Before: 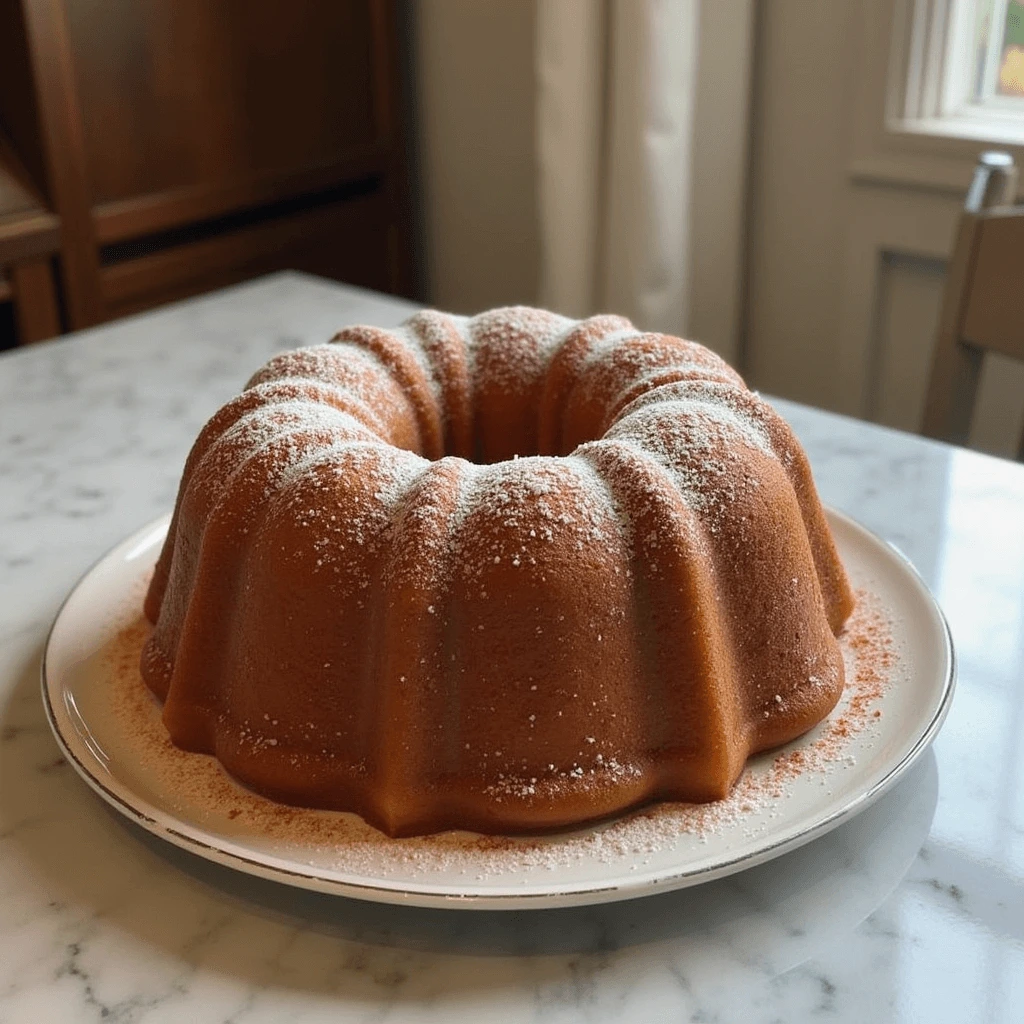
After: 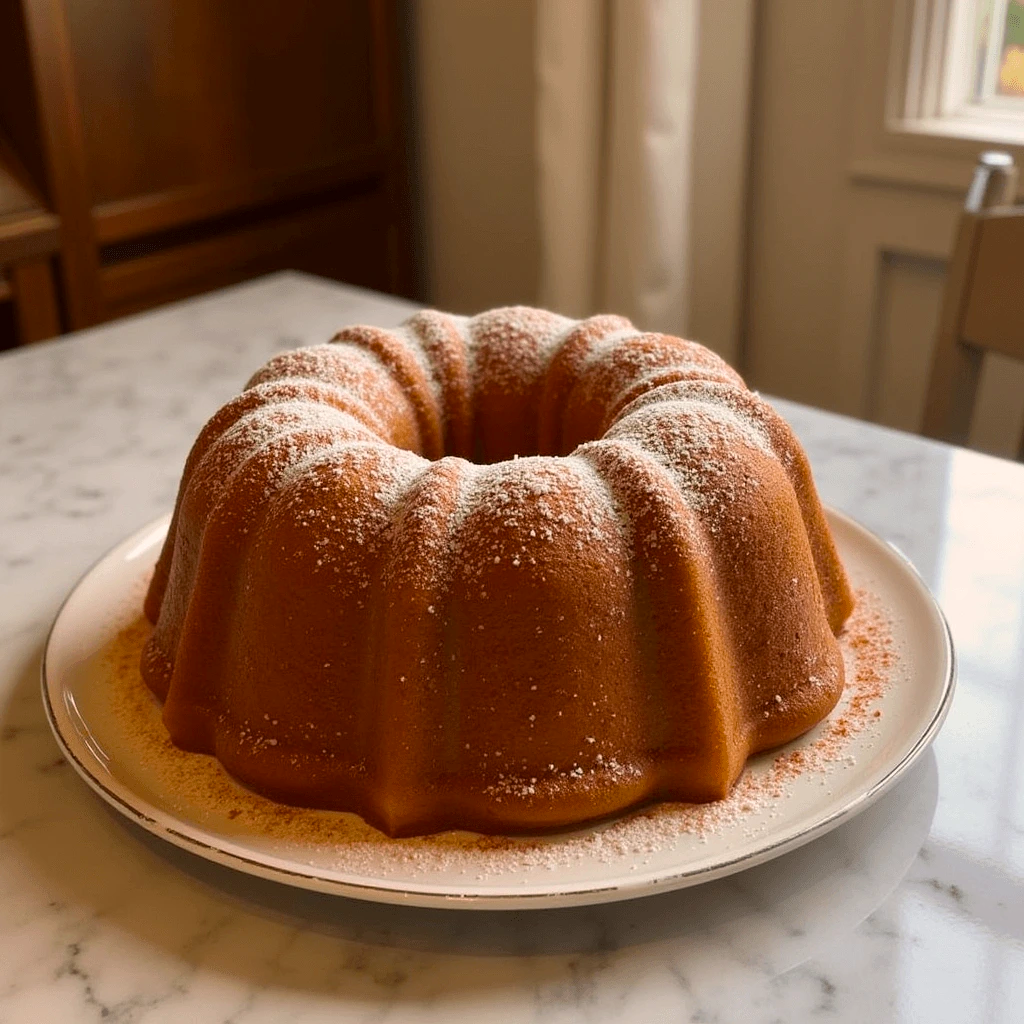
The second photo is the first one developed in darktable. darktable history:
tone equalizer: on, module defaults
color correction: highlights a* 6.27, highlights b* 8.19, shadows a* 5.94, shadows b* 7.23, saturation 0.9
color balance rgb: perceptual saturation grading › global saturation 20%, global vibrance 20%
